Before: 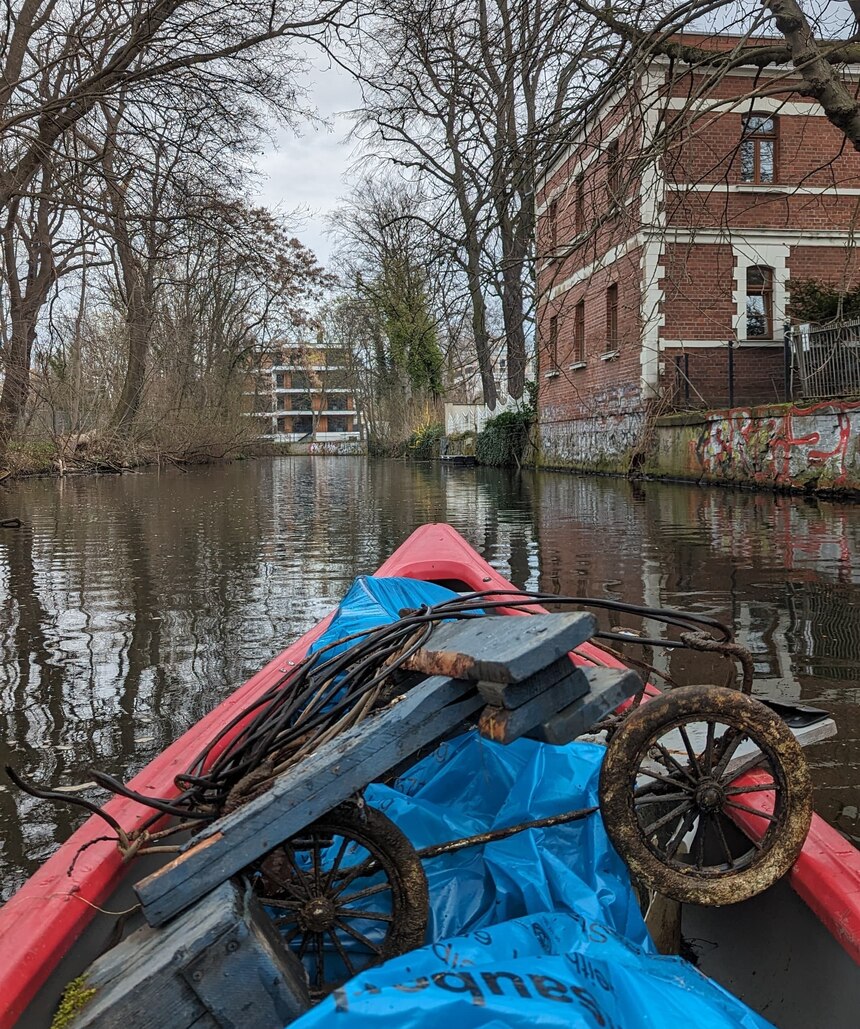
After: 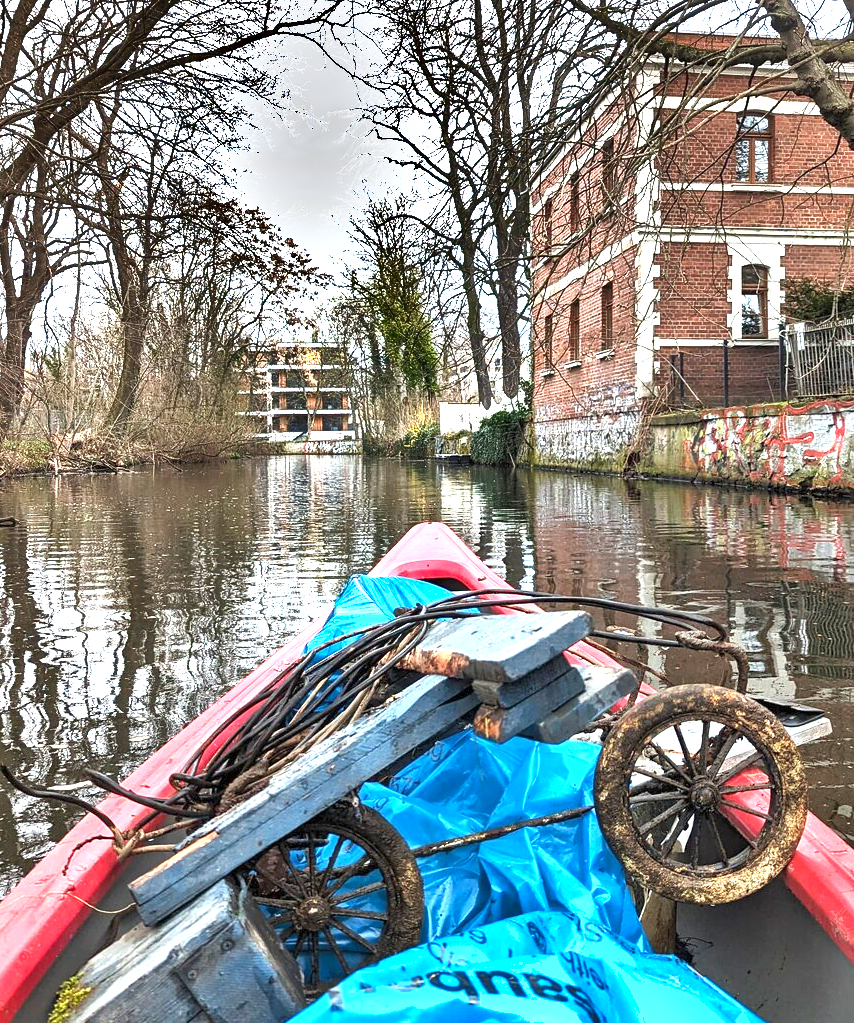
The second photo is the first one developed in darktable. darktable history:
shadows and highlights: radius 100.41, shadows 50.55, highlights -64.36, highlights color adjustment 49.82%, soften with gaussian
exposure: exposure 2 EV, compensate highlight preservation false
crop and rotate: left 0.614%, top 0.179%, bottom 0.309%
